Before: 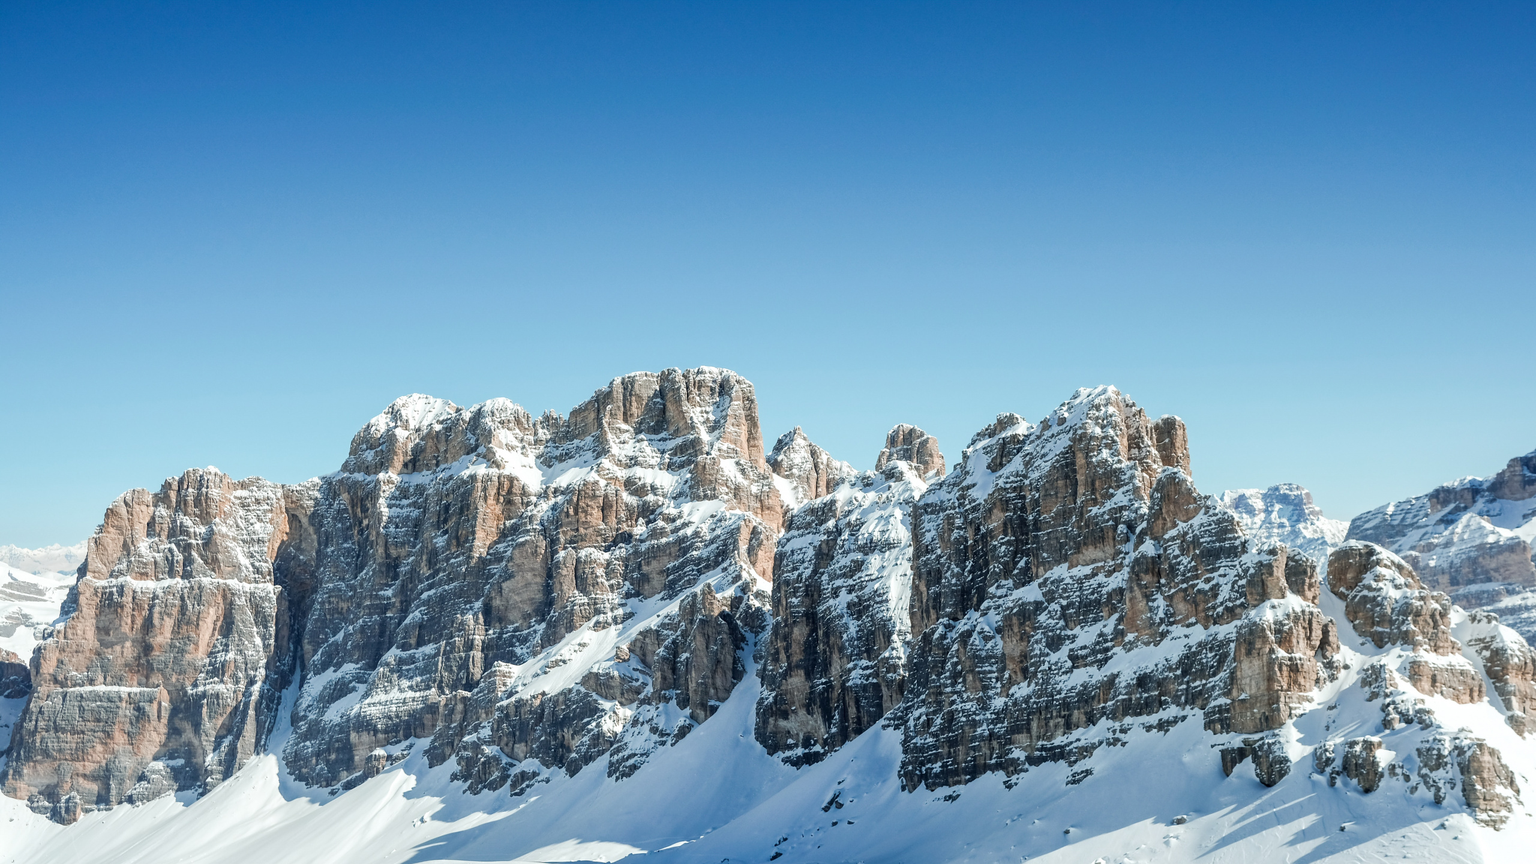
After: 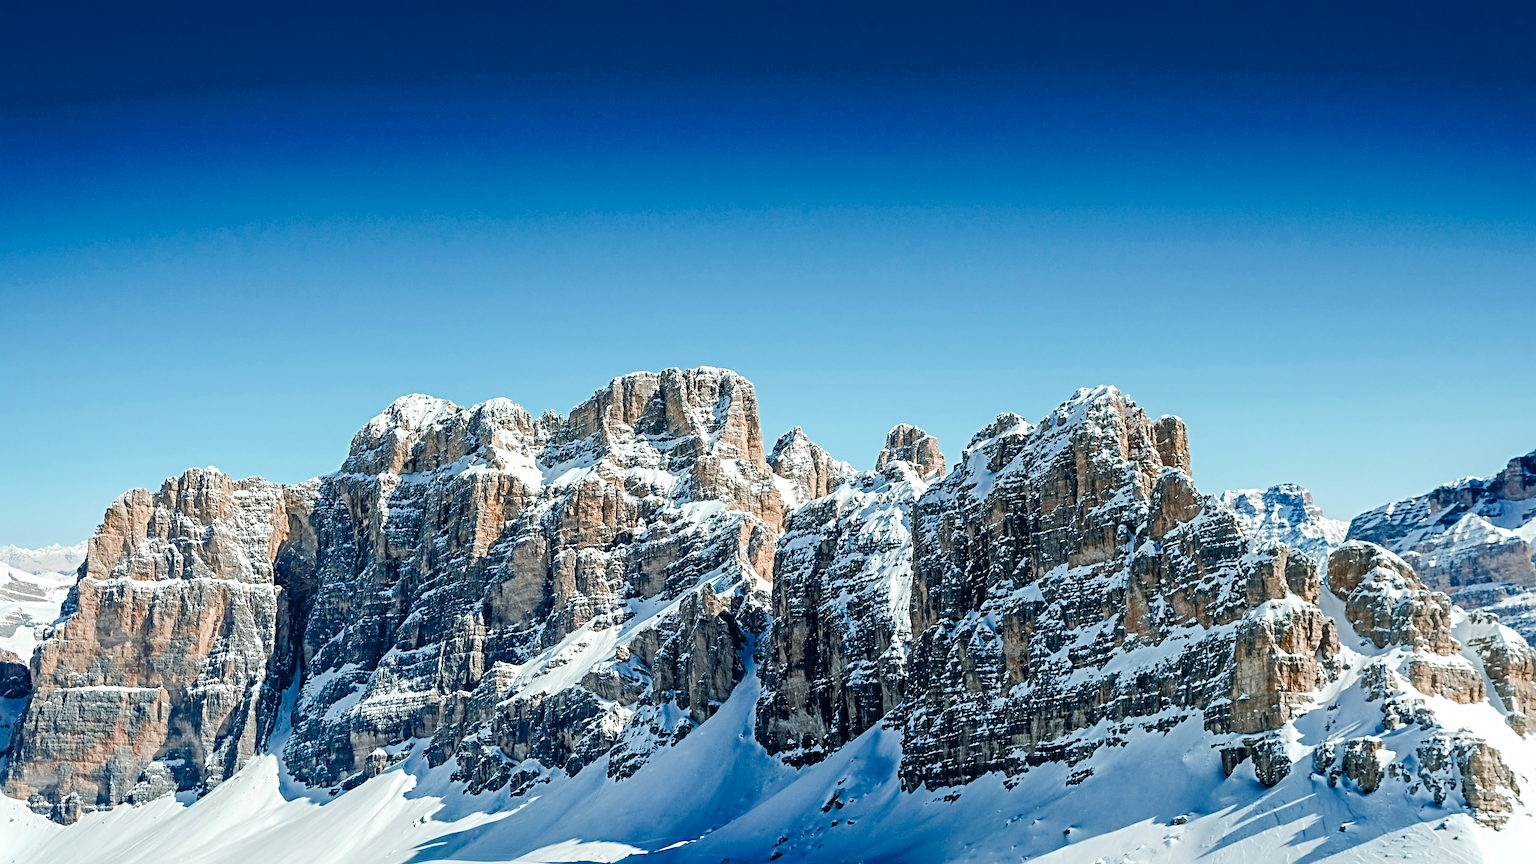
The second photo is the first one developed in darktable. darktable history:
sharpen: radius 4.83
color balance rgb: shadows lift › chroma 0.863%, shadows lift › hue 112.41°, perceptual saturation grading › global saturation 20%, perceptual saturation grading › highlights 1.682%, perceptual saturation grading › shadows 49.688%, global vibrance -0.537%, saturation formula JzAzBz (2021)
